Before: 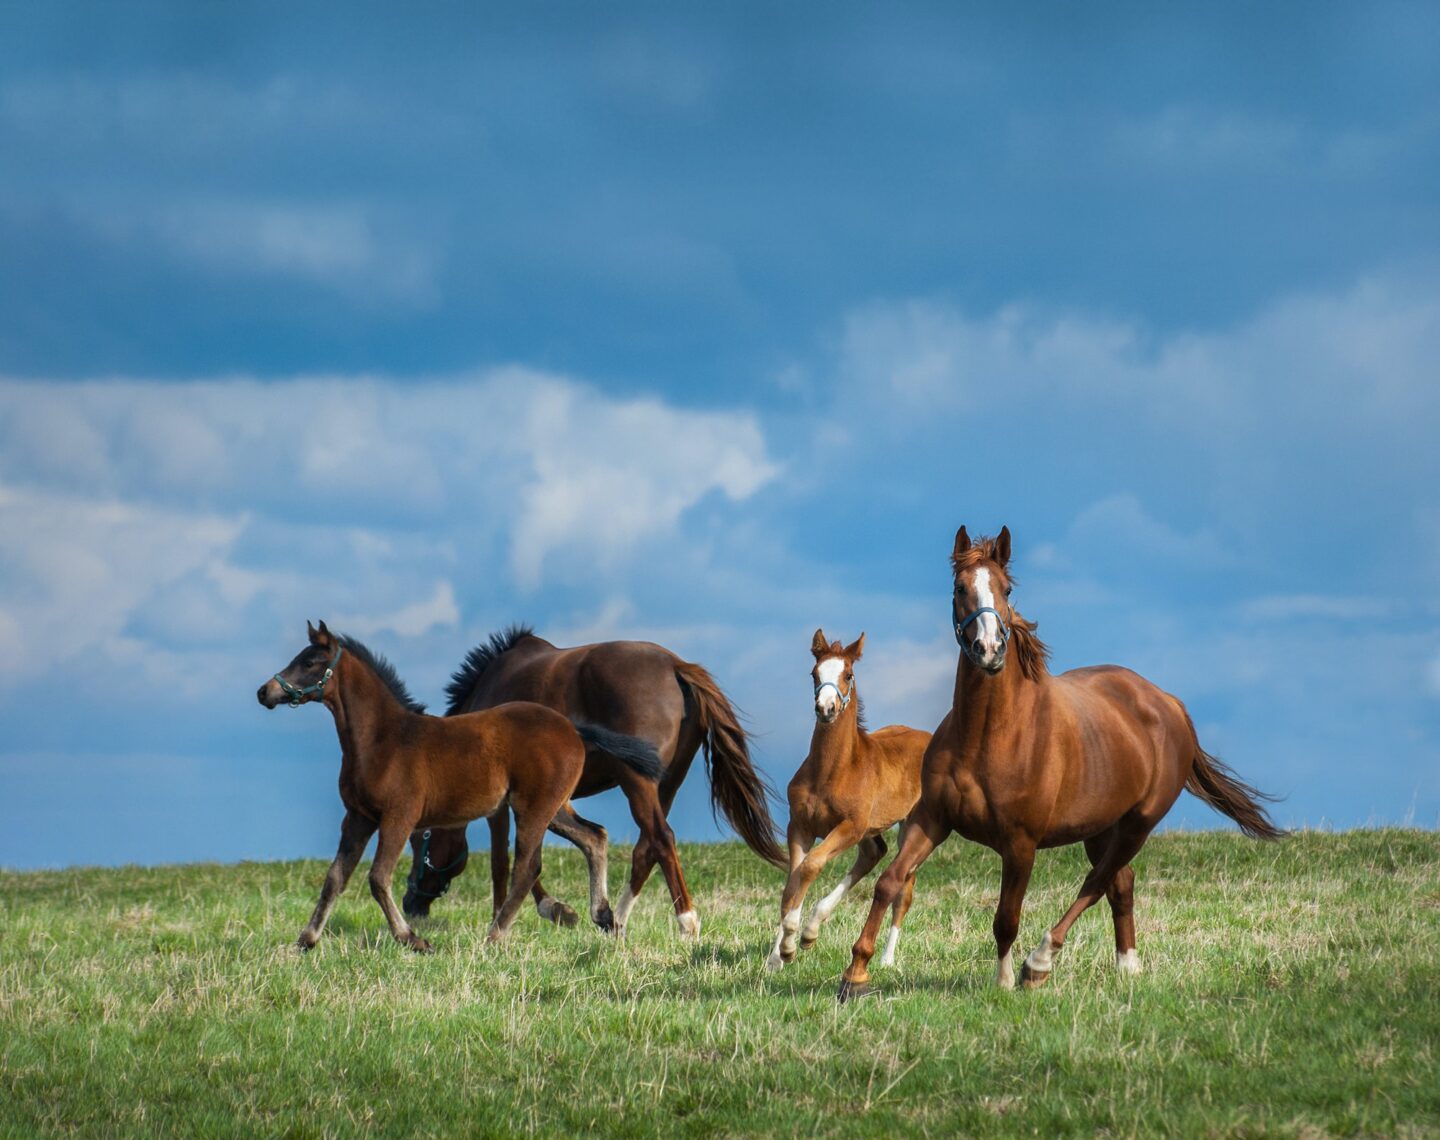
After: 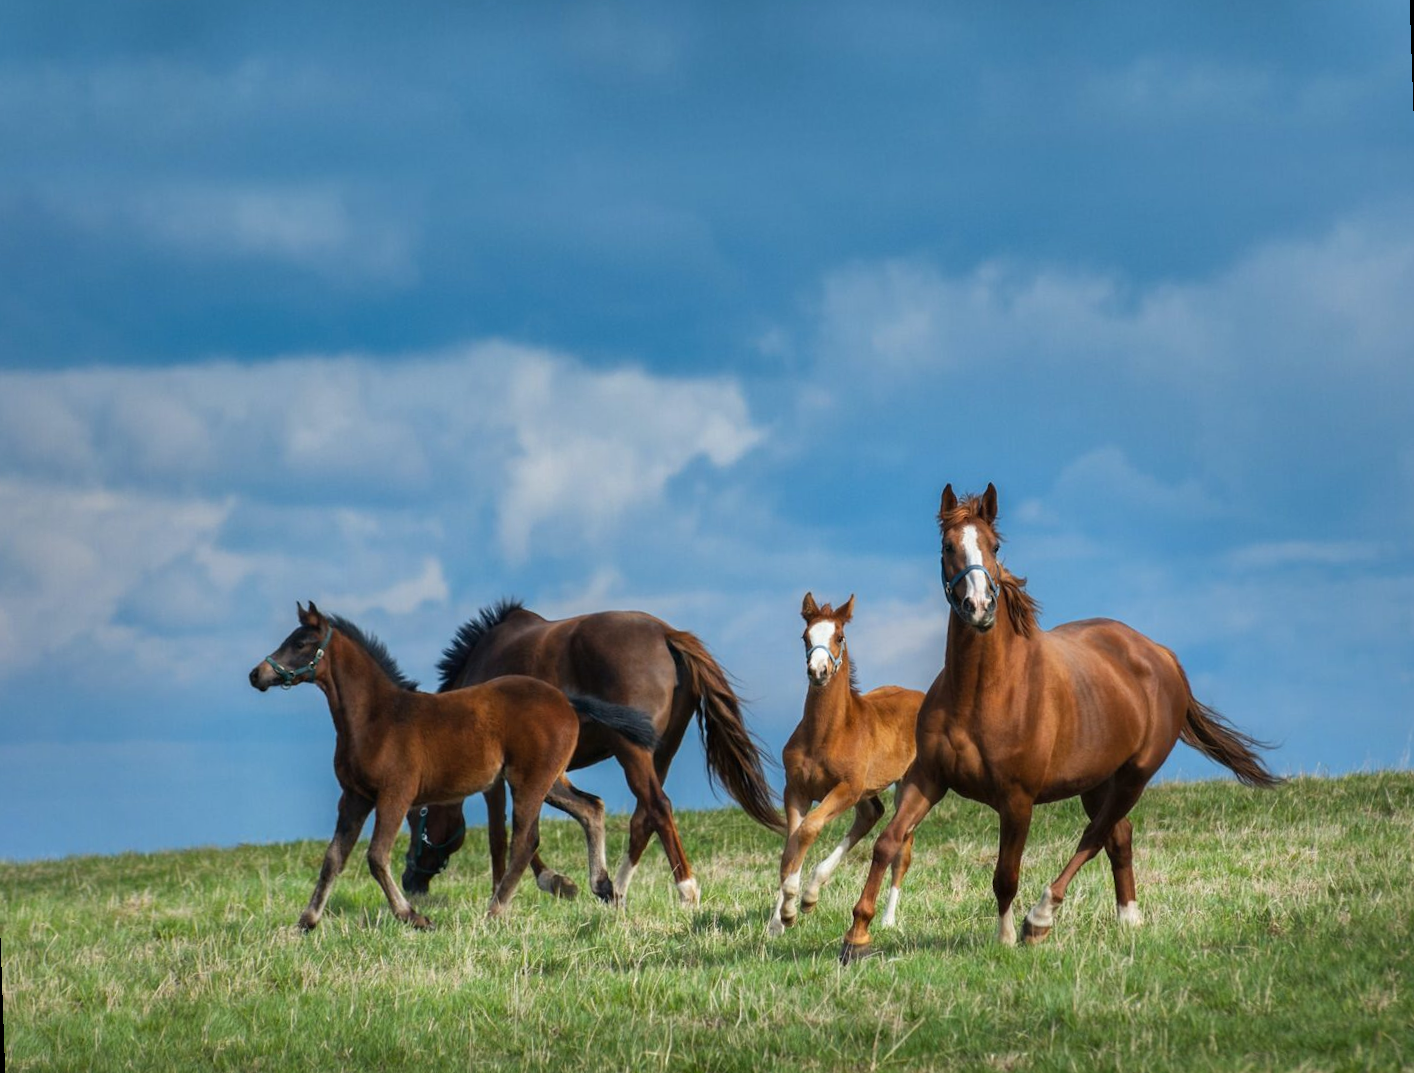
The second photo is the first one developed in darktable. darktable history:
shadows and highlights: radius 108.52, shadows 40.68, highlights -72.88, low approximation 0.01, soften with gaussian
rotate and perspective: rotation -2°, crop left 0.022, crop right 0.978, crop top 0.049, crop bottom 0.951
